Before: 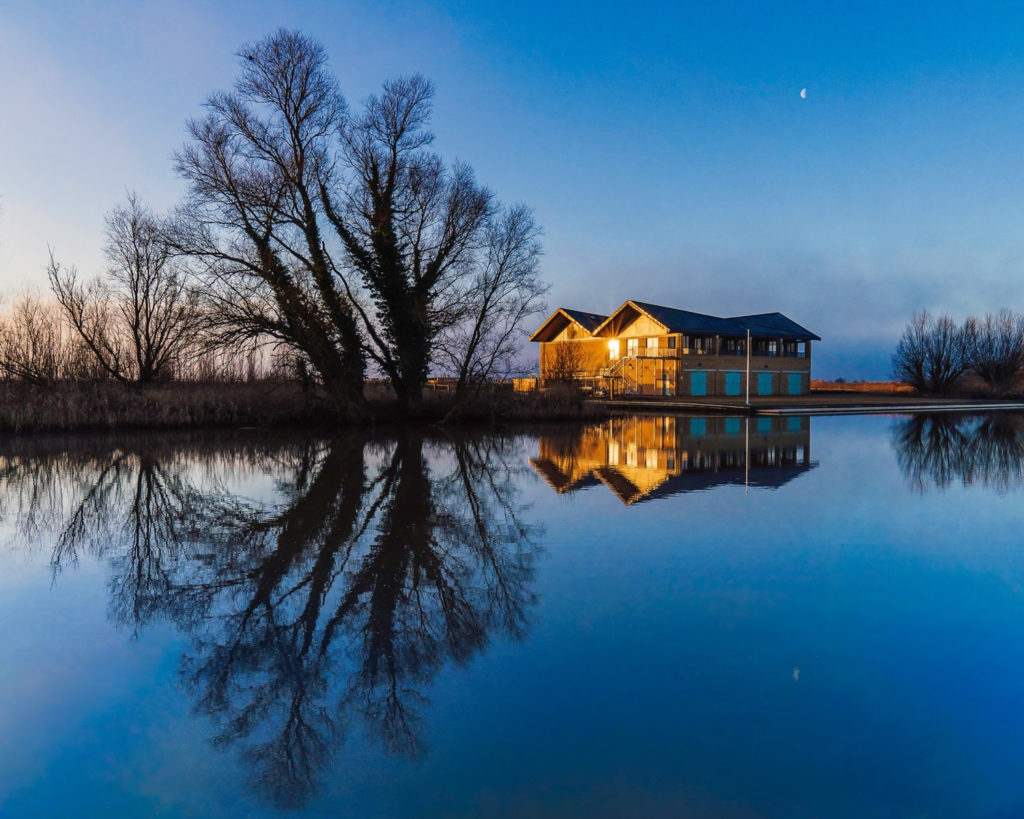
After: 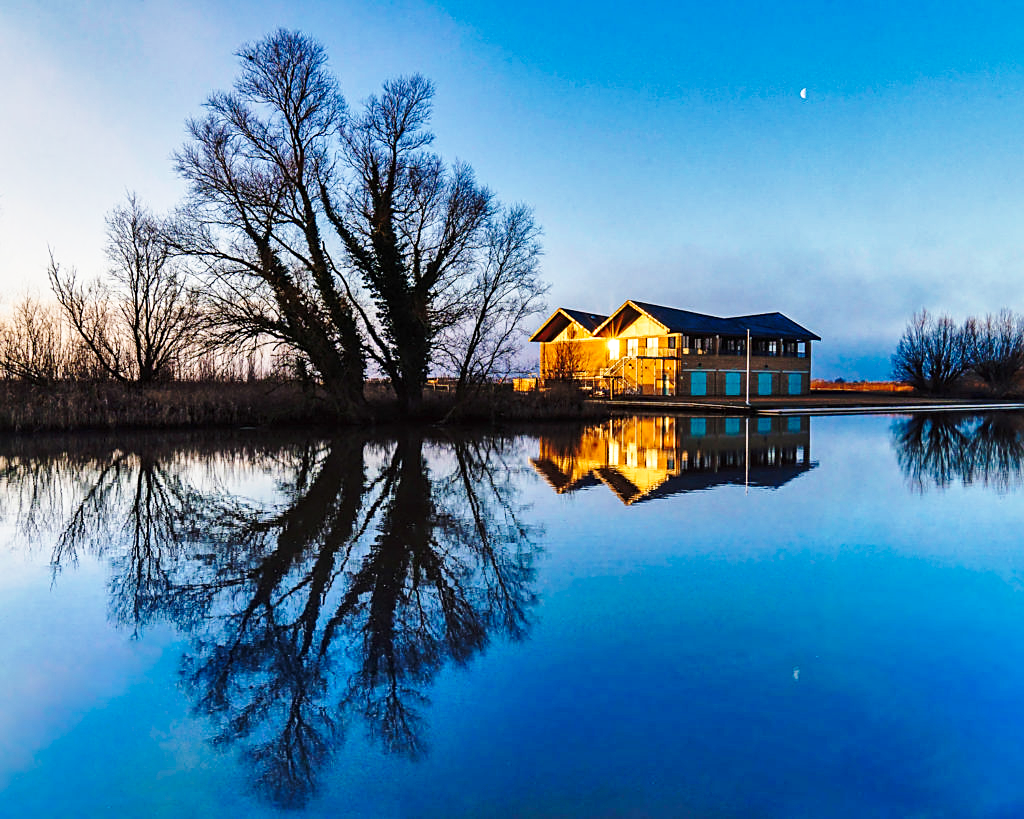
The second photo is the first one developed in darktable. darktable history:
base curve: curves: ch0 [(0, 0) (0.036, 0.037) (0.121, 0.228) (0.46, 0.76) (0.859, 0.983) (1, 1)], preserve colors none
sharpen: on, module defaults
shadows and highlights: soften with gaussian
local contrast: mode bilateral grid, contrast 20, coarseness 50, detail 120%, midtone range 0.2
